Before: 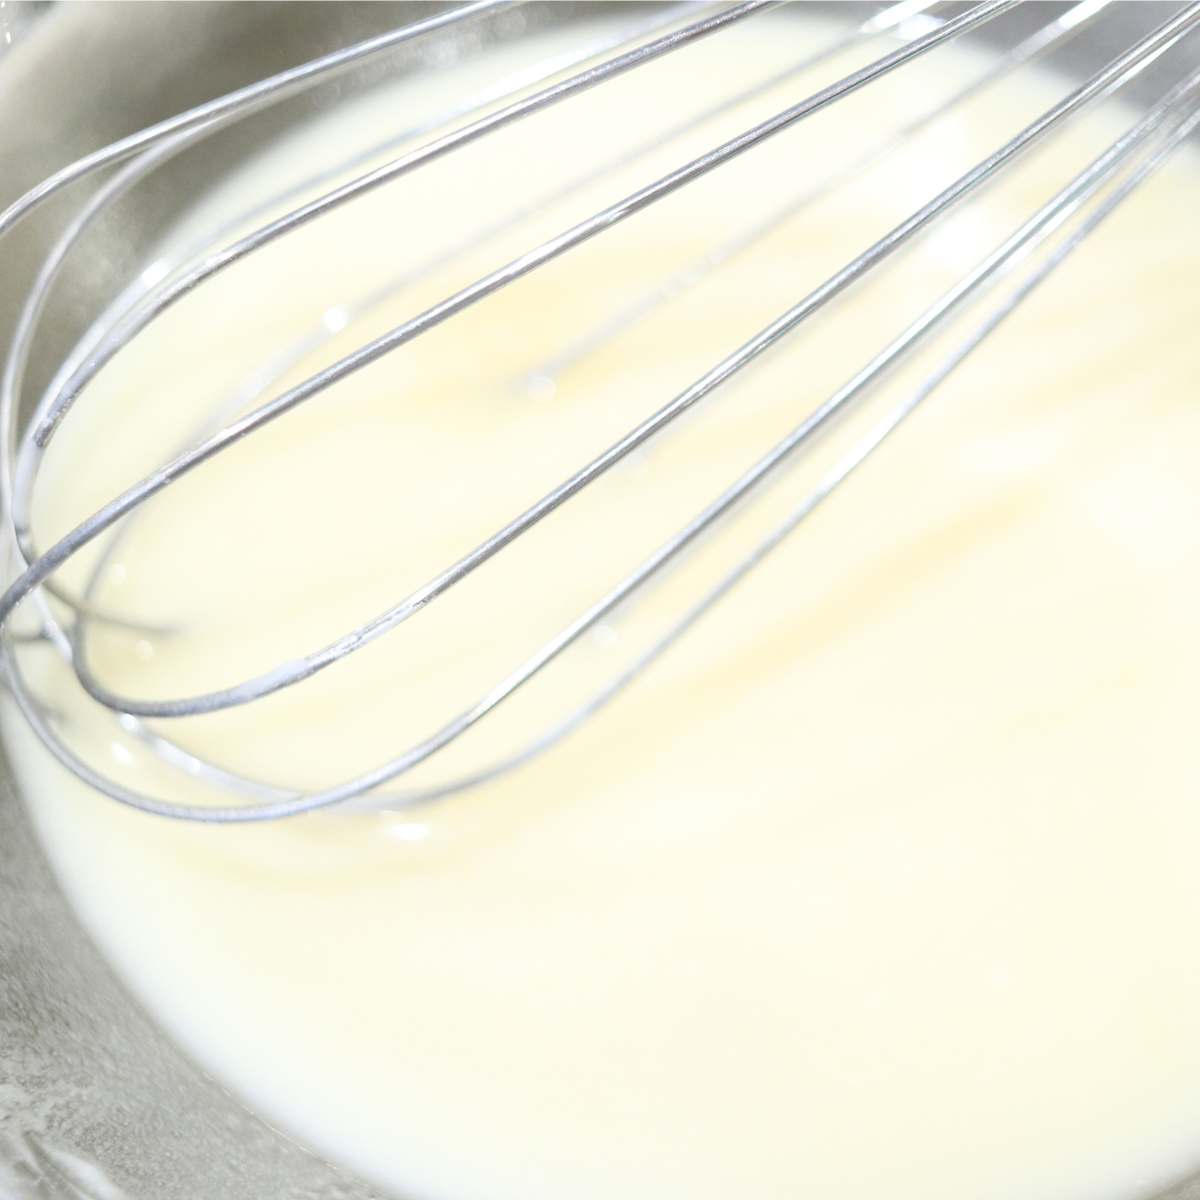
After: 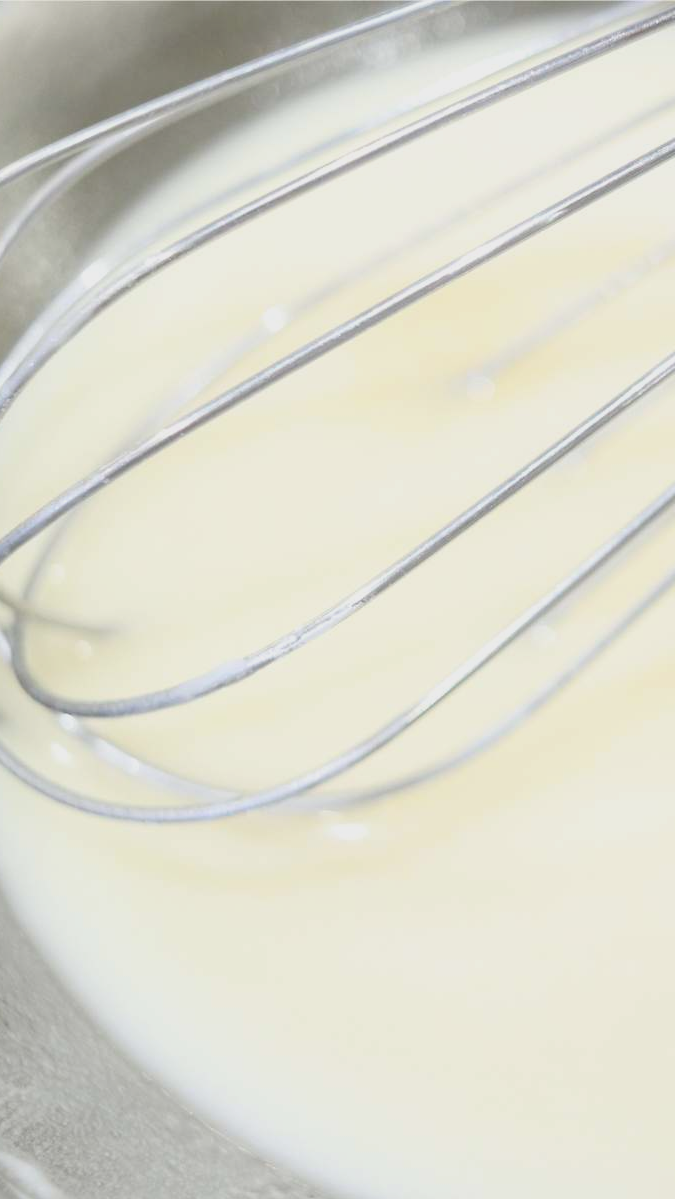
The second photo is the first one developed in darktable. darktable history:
crop: left 5.114%, right 38.589%
contrast brightness saturation: contrast -0.15, brightness 0.05, saturation -0.12
